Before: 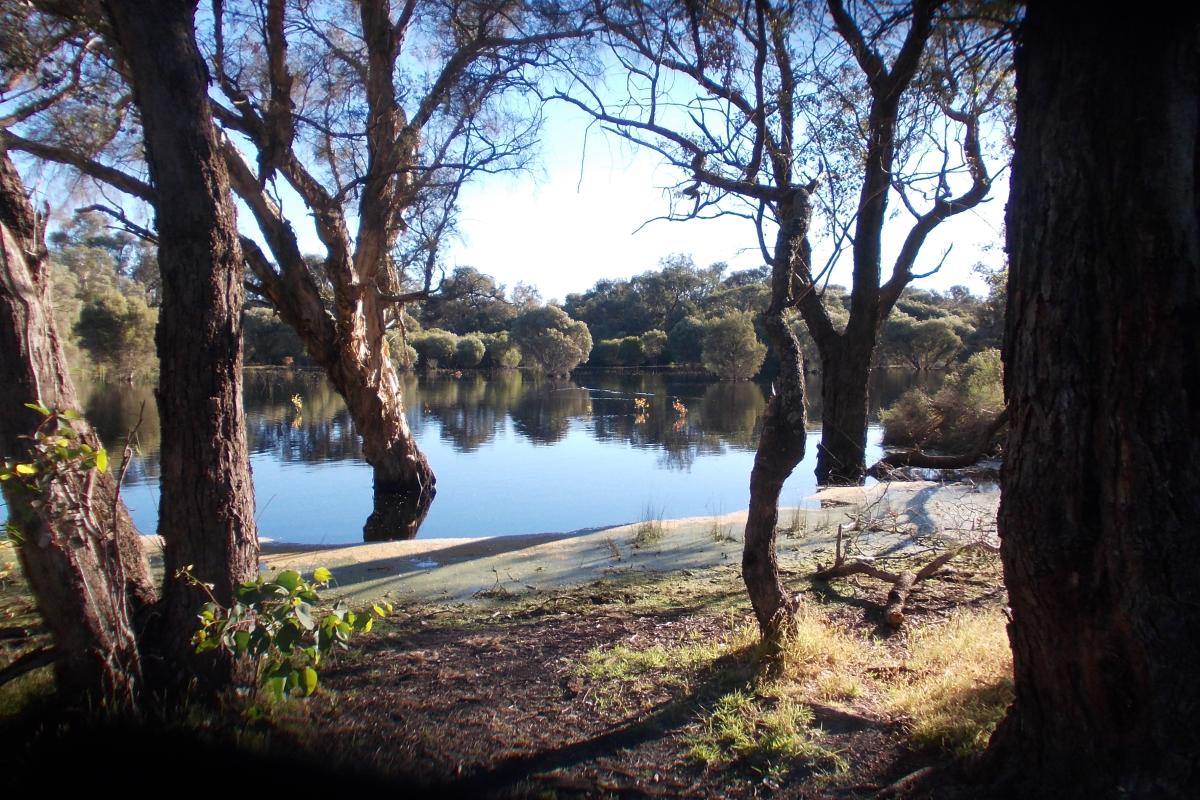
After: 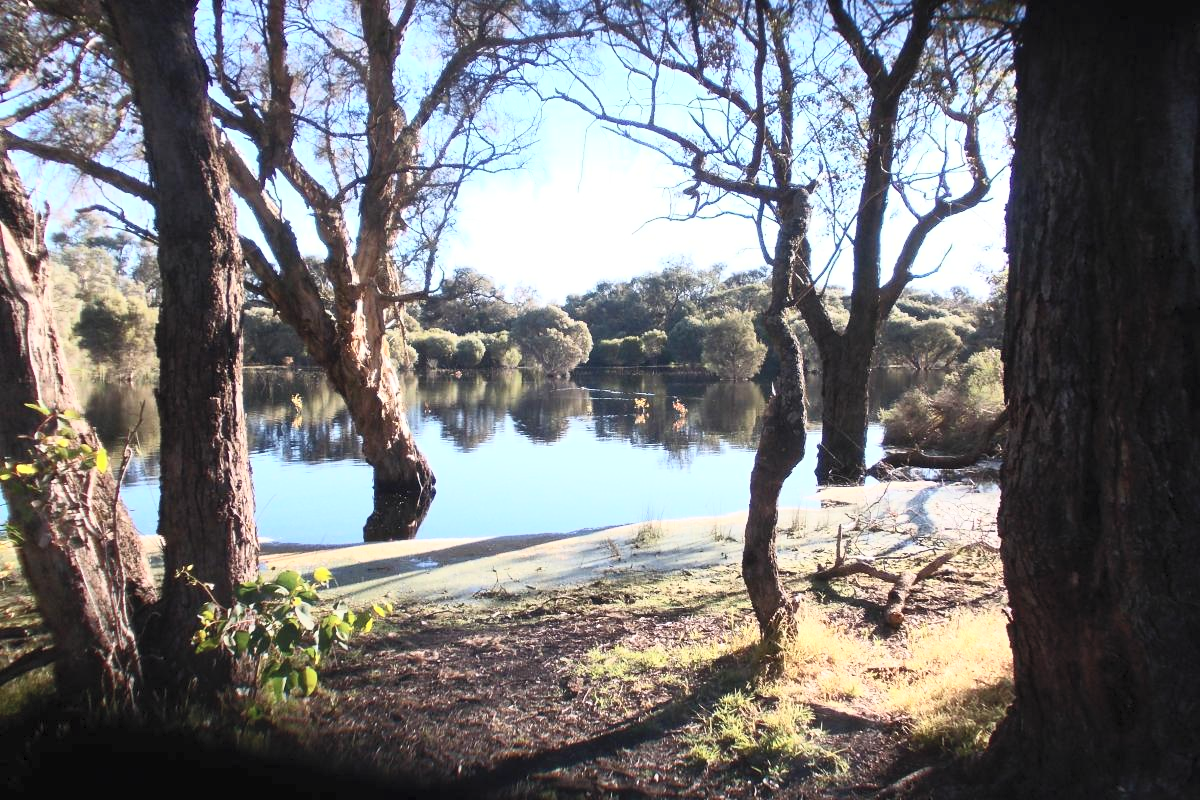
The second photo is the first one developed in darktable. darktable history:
contrast brightness saturation: contrast 0.386, brightness 0.51
